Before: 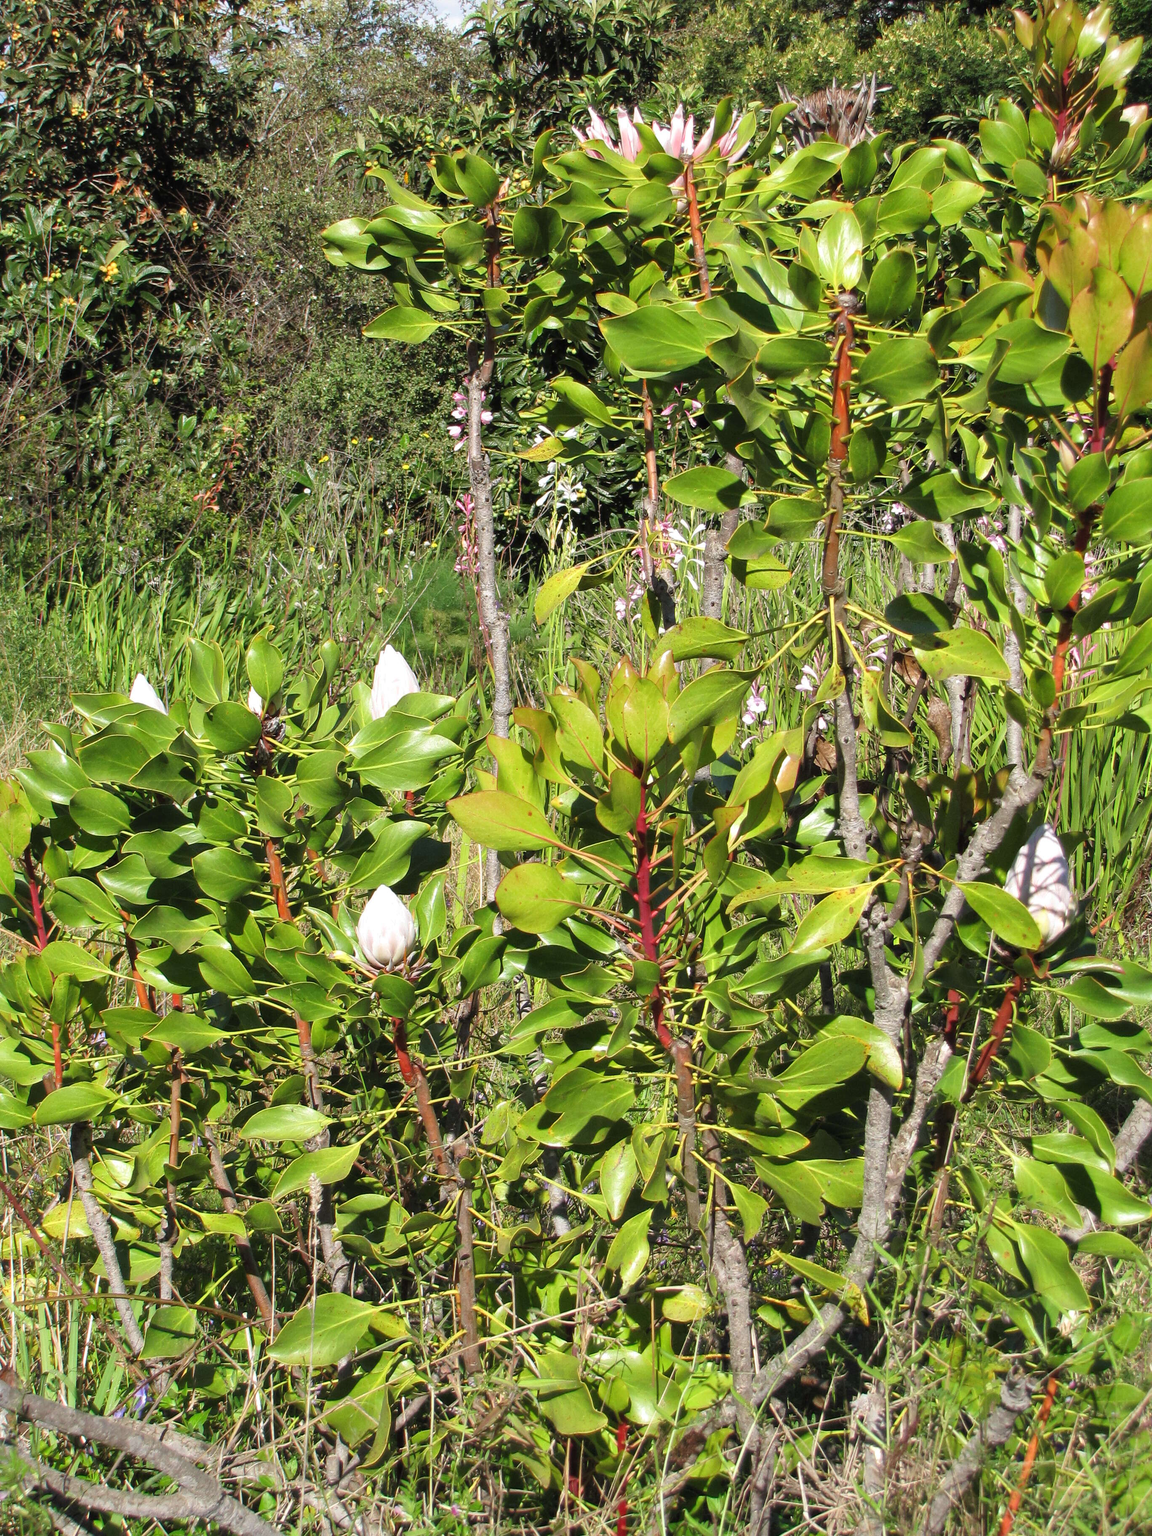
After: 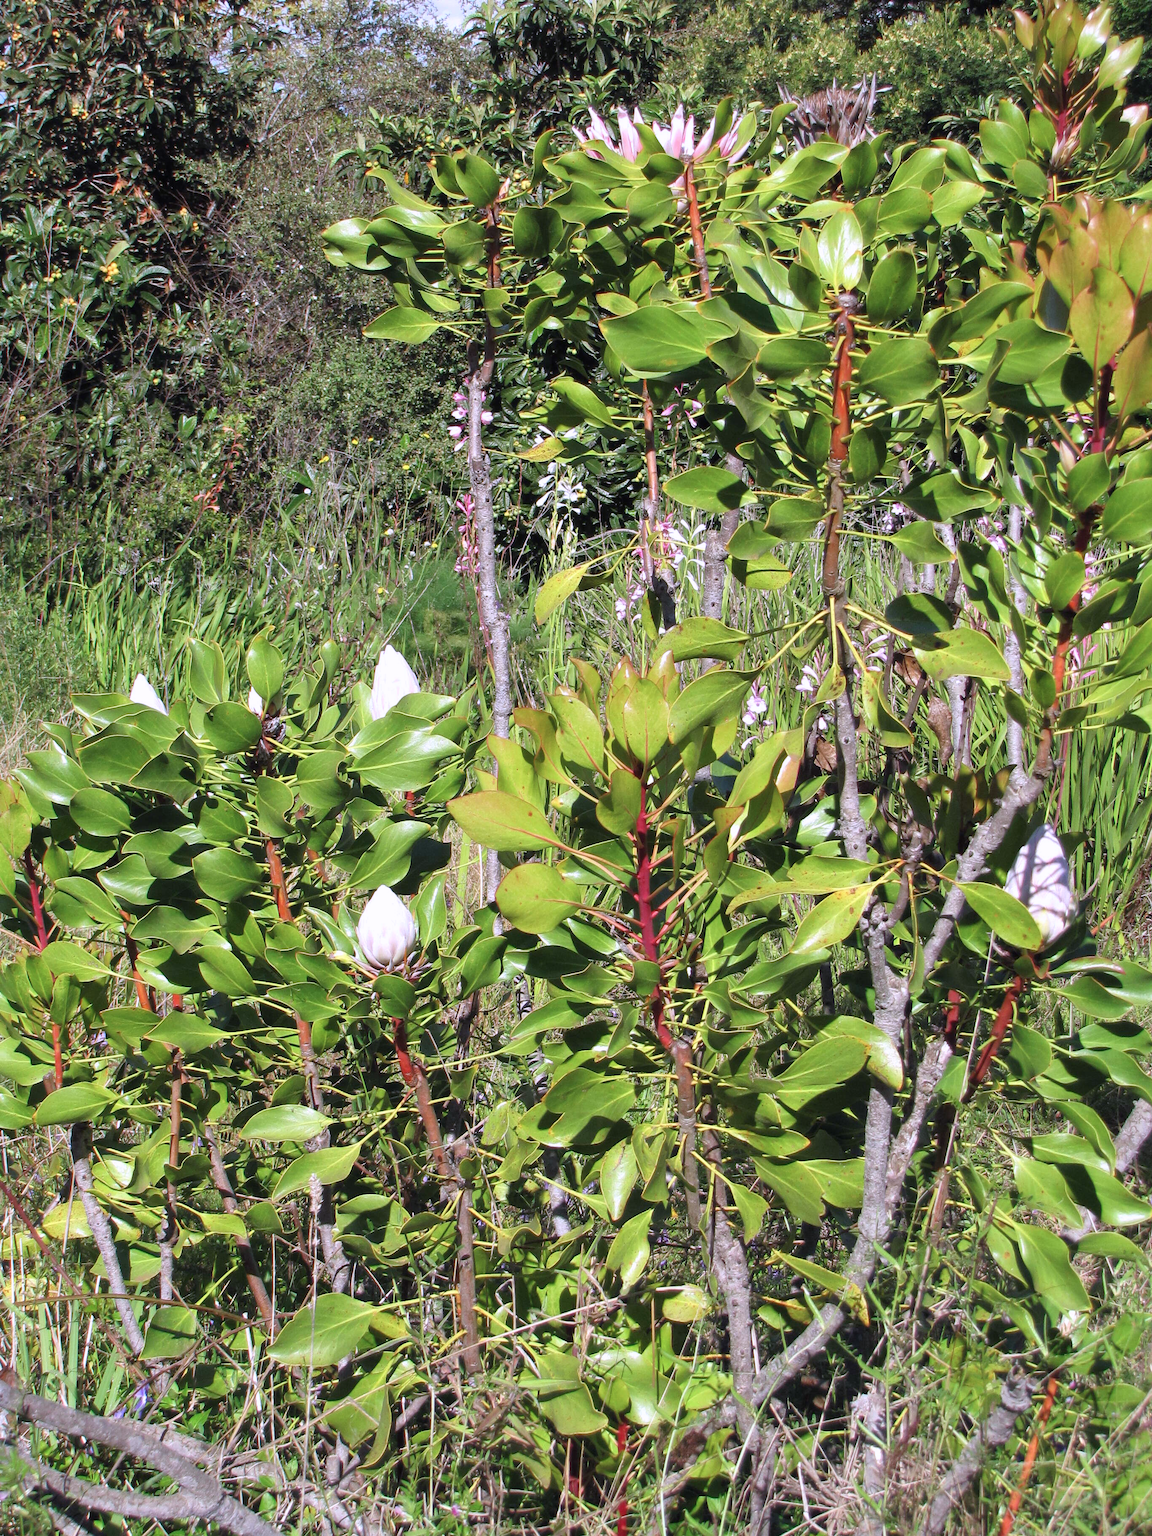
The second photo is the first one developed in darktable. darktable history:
color calibration: illuminant custom, x 0.367, y 0.392, temperature 4434.09 K
